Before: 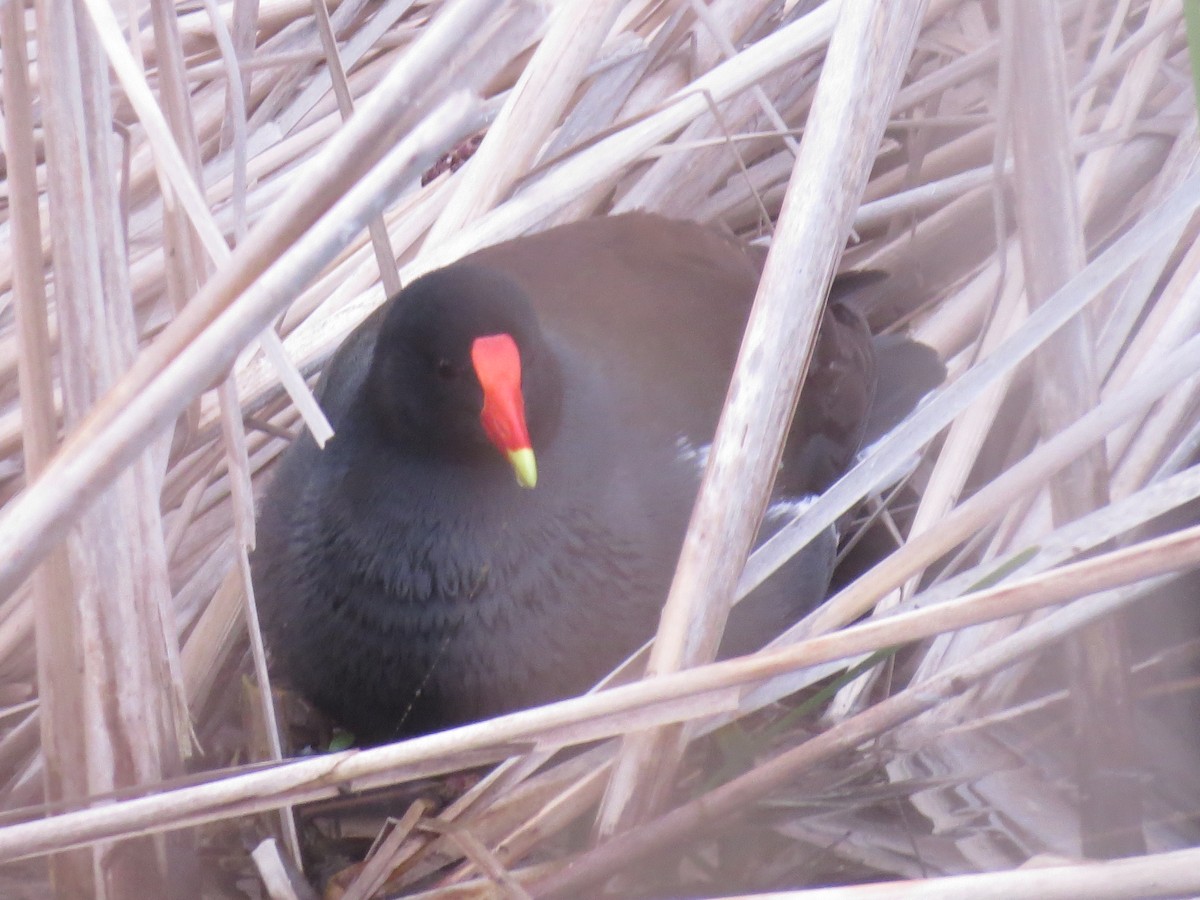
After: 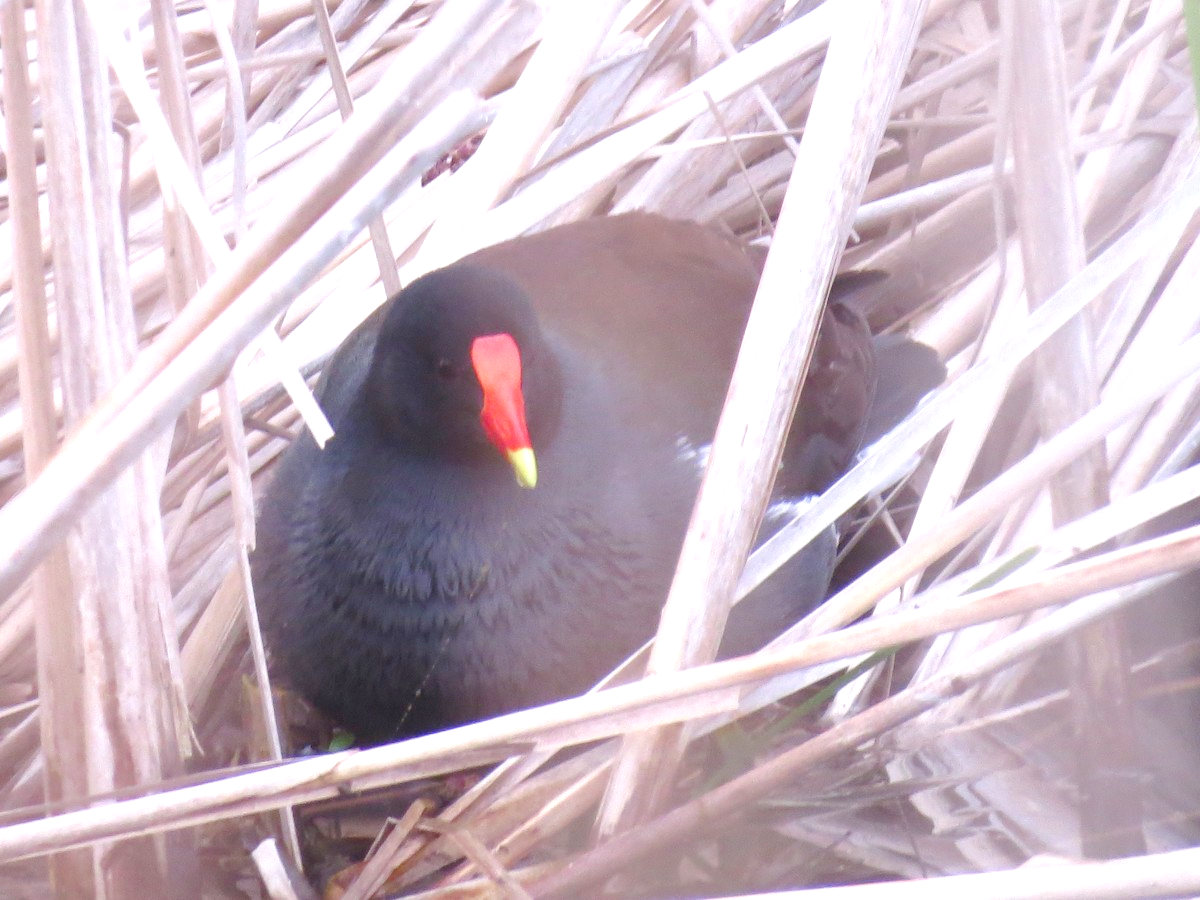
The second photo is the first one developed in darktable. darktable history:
color balance rgb: power › hue 308.49°, perceptual saturation grading › global saturation 20%, perceptual saturation grading › highlights -25.179%, perceptual saturation grading › shadows 49.559%
exposure: exposure 0.602 EV, compensate exposure bias true, compensate highlight preservation false
